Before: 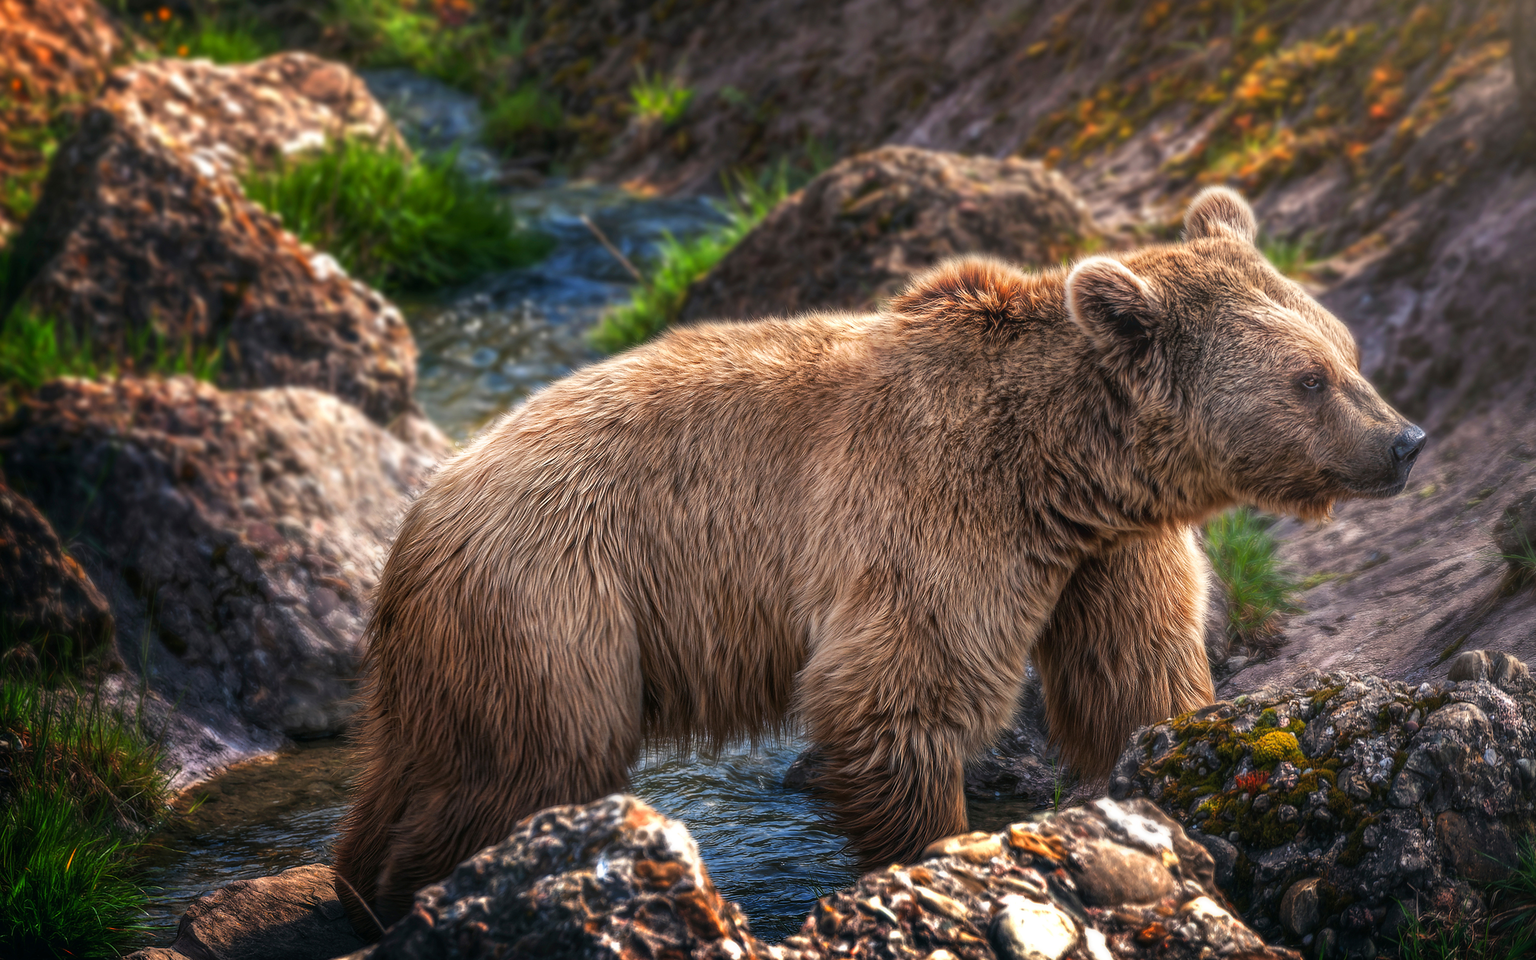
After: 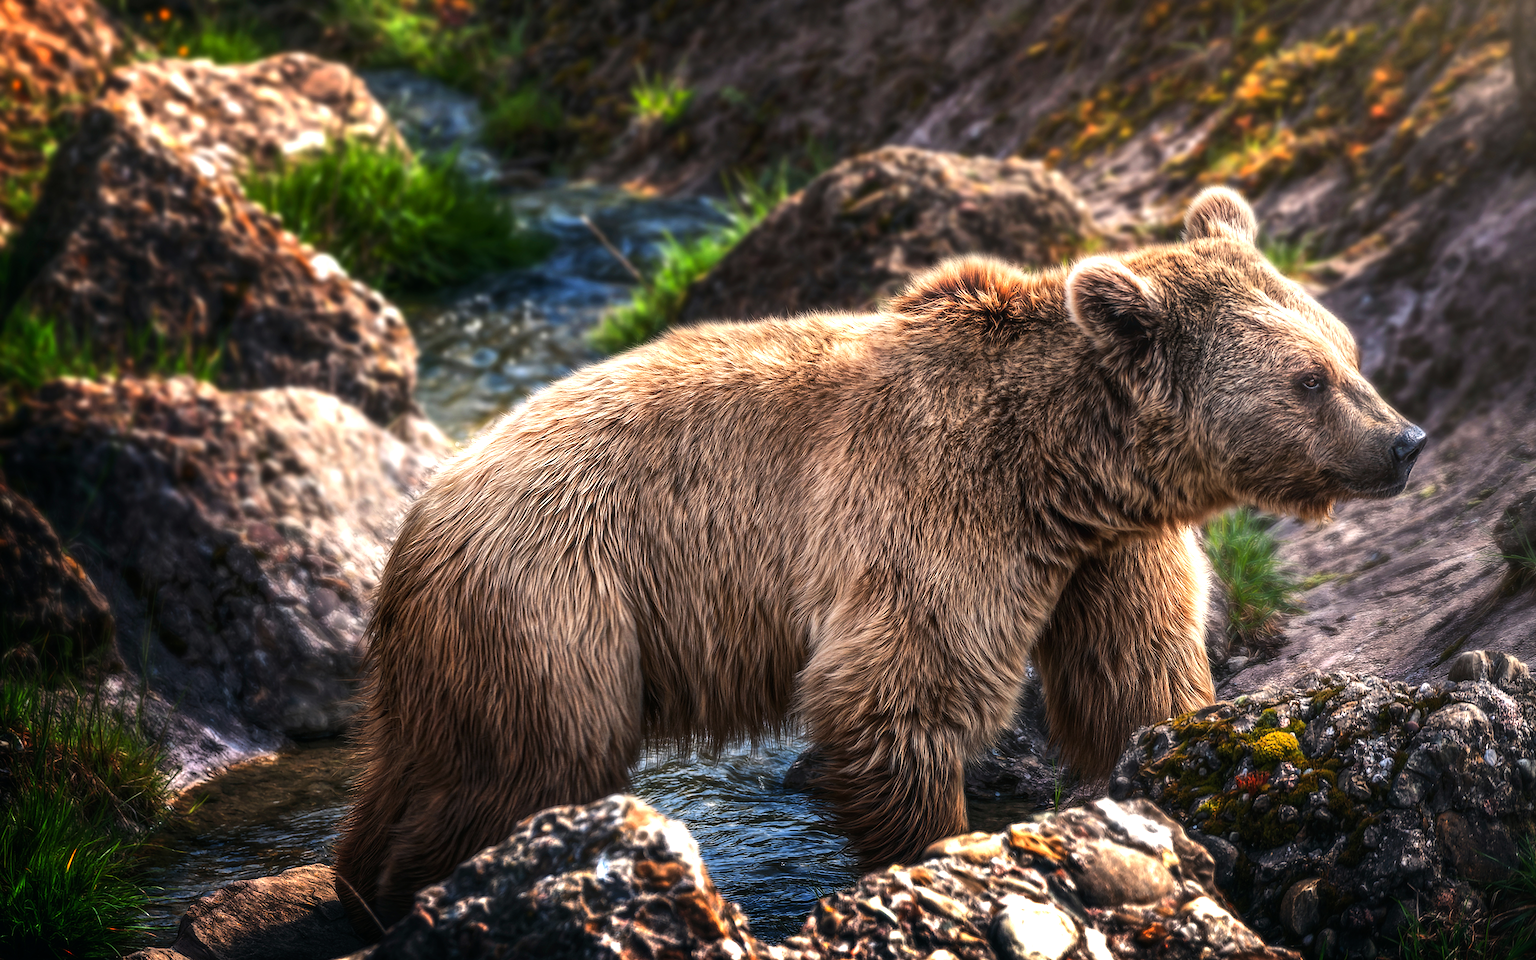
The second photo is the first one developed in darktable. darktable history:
tone equalizer: -8 EV -0.752 EV, -7 EV -0.674 EV, -6 EV -0.628 EV, -5 EV -0.399 EV, -3 EV 0.388 EV, -2 EV 0.6 EV, -1 EV 0.692 EV, +0 EV 0.772 EV, edges refinement/feathering 500, mask exposure compensation -1.57 EV, preserve details no
